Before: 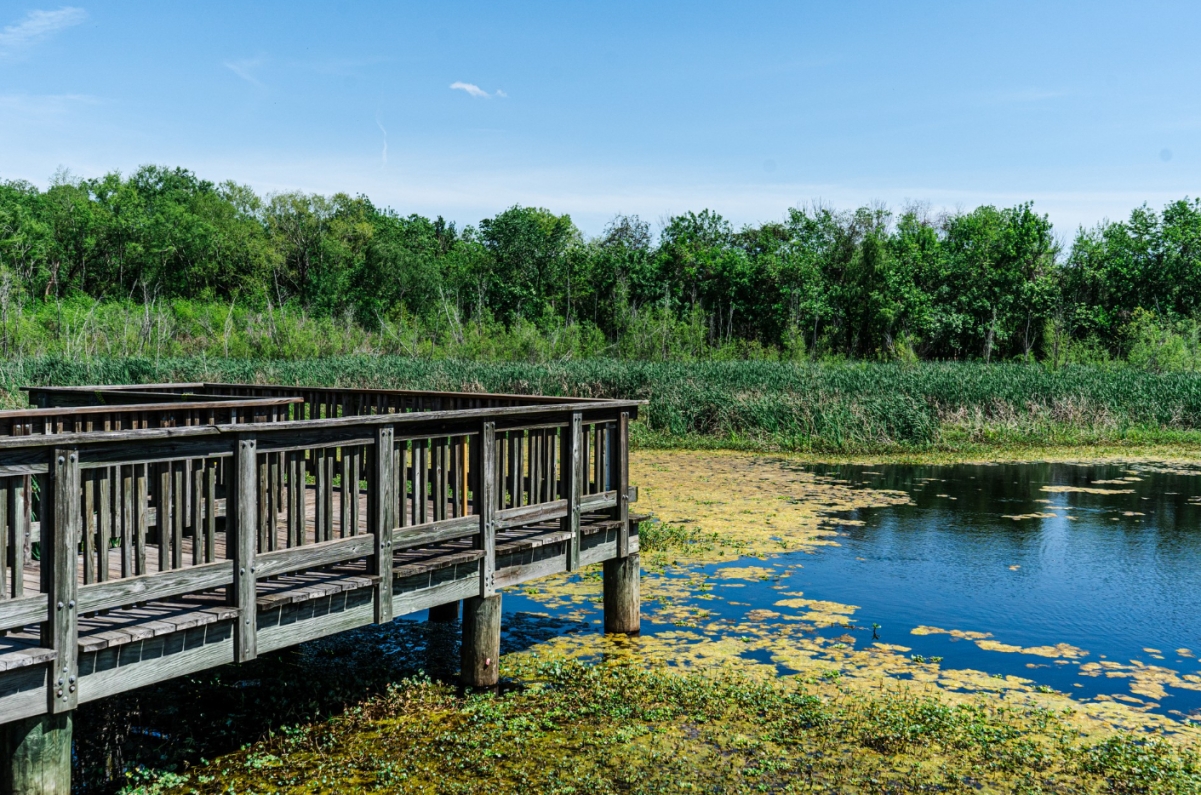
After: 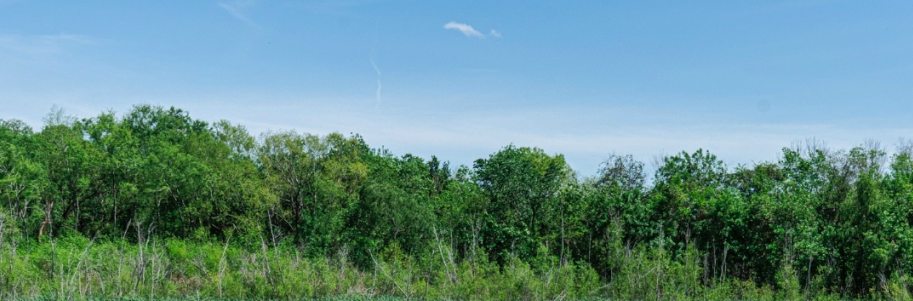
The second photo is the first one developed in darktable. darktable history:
tone equalizer: on, module defaults
shadows and highlights: on, module defaults
crop: left 0.549%, top 7.634%, right 23.37%, bottom 54.38%
